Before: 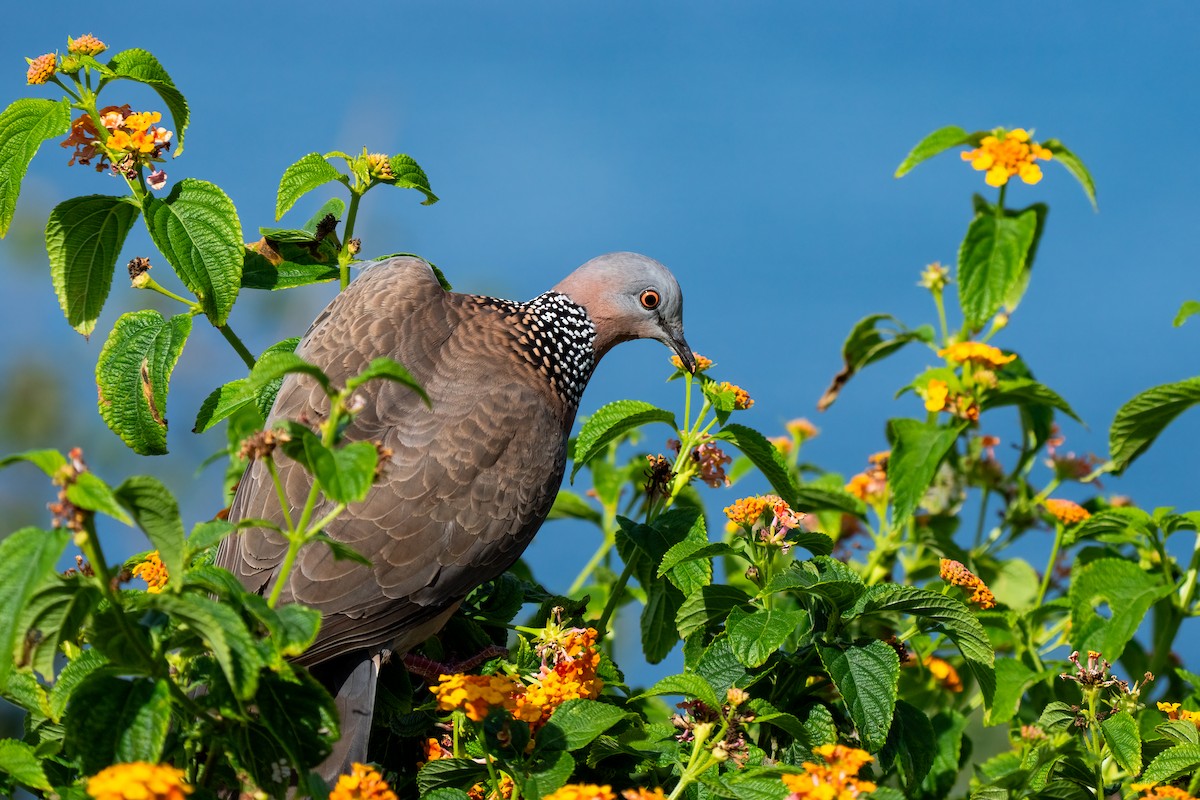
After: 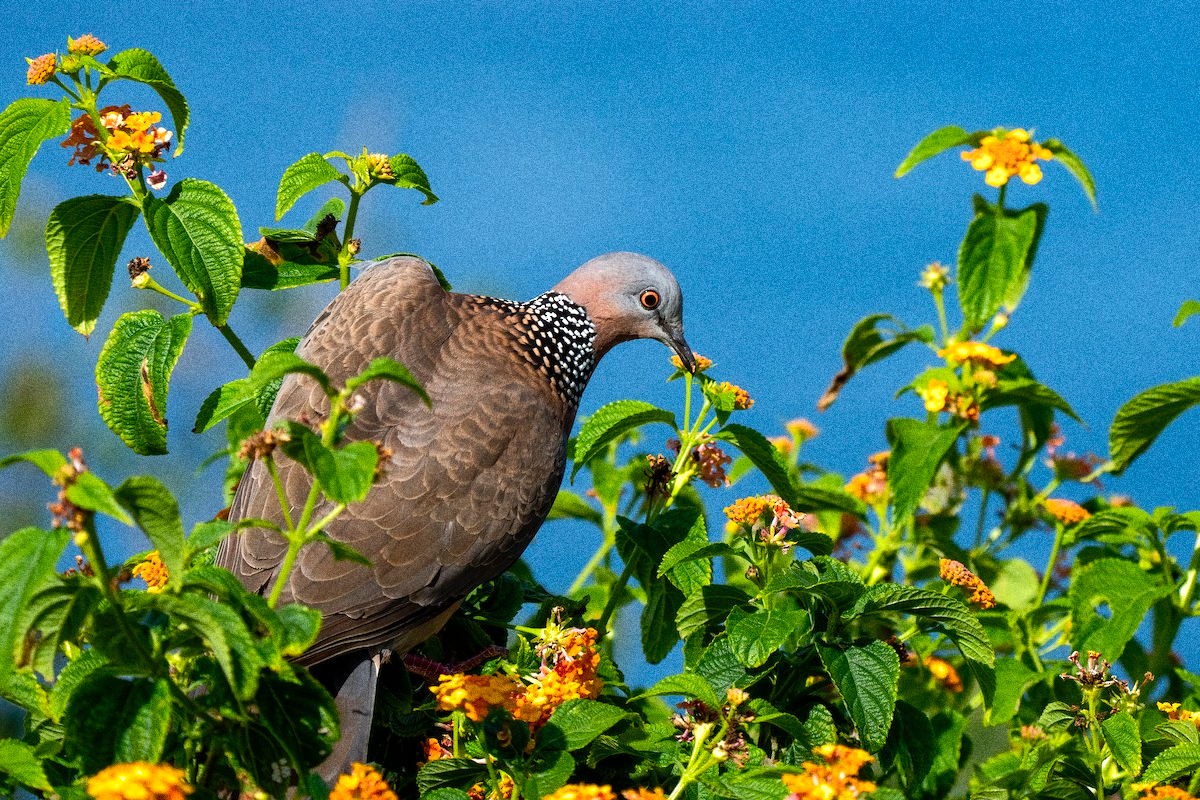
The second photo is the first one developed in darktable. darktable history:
grain: coarseness 0.09 ISO, strength 40%
color balance rgb: shadows lift › luminance -20%, power › hue 72.24°, highlights gain › luminance 15%, global offset › hue 171.6°, perceptual saturation grading › highlights -15%, perceptual saturation grading › shadows 25%, global vibrance 30%, contrast 10%
shadows and highlights: on, module defaults
